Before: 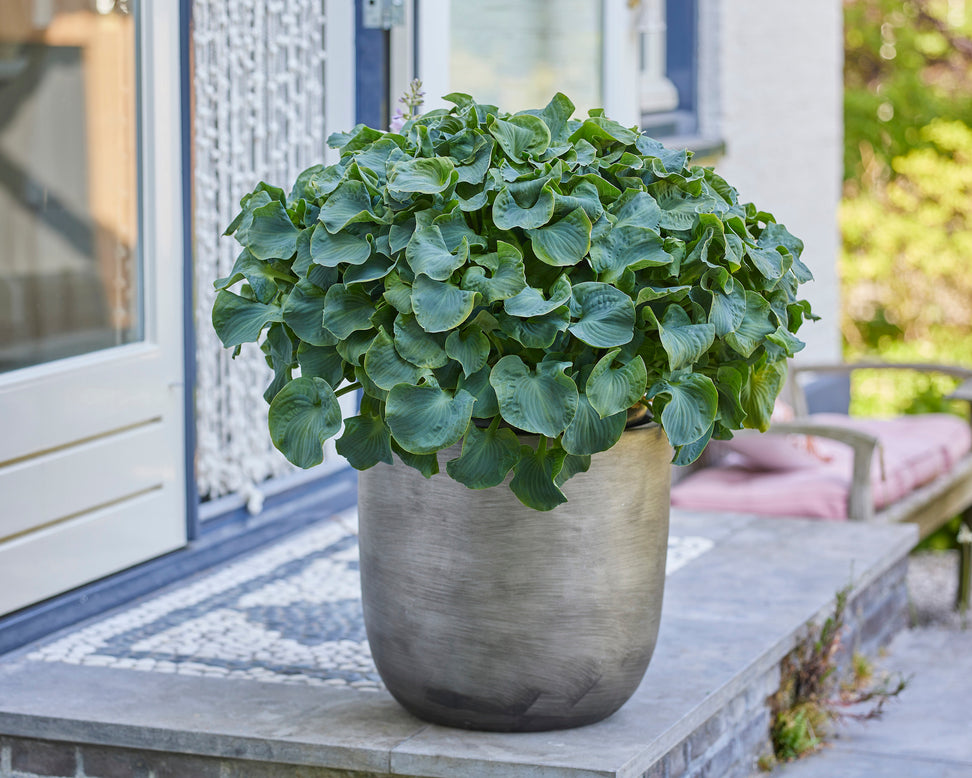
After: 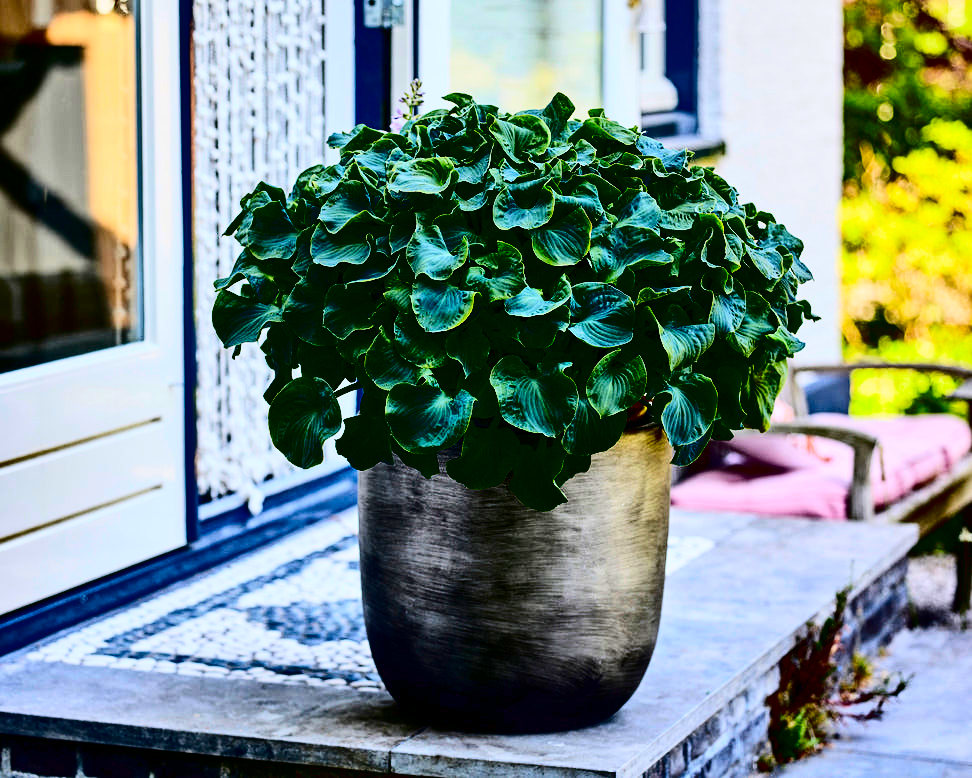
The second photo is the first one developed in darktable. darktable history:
shadows and highlights: highlights color adjustment 0%, soften with gaussian
contrast brightness saturation: contrast 0.77, brightness -1, saturation 1
